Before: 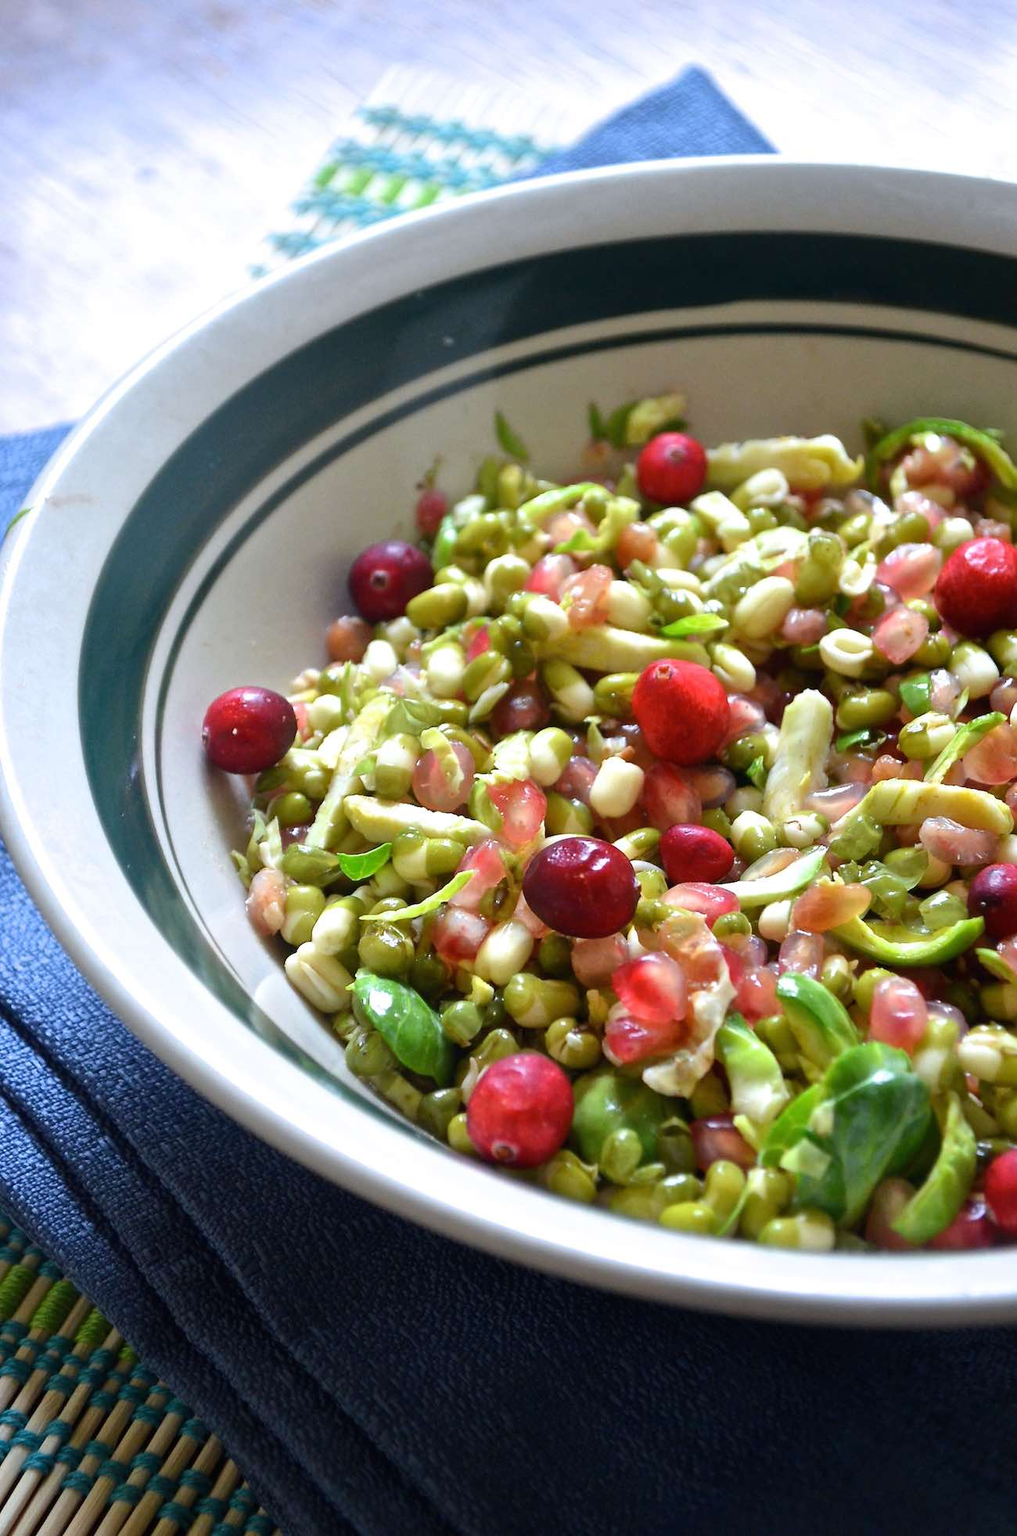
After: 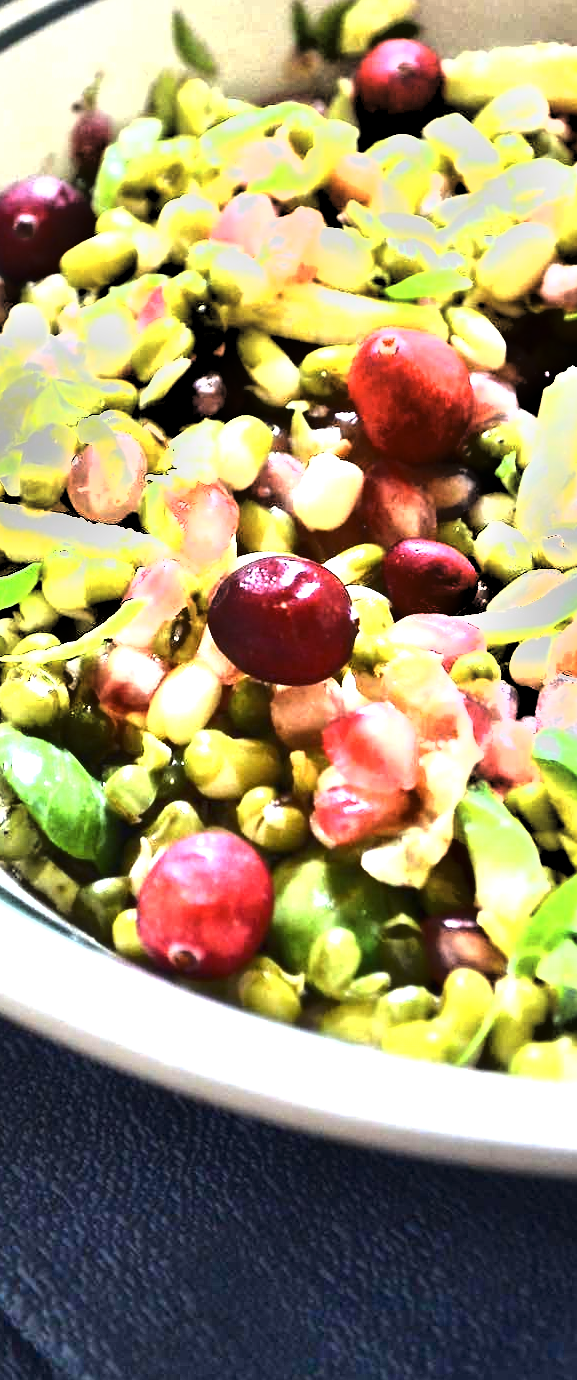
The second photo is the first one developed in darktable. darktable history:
exposure: black level correction 0, exposure 1.675 EV, compensate exposure bias true, compensate highlight preservation false
contrast brightness saturation: saturation -0.05
crop: left 35.432%, top 26.233%, right 20.145%, bottom 3.432%
tone equalizer: -8 EV -0.417 EV, -7 EV -0.389 EV, -6 EV -0.333 EV, -5 EV -0.222 EV, -3 EV 0.222 EV, -2 EV 0.333 EV, -1 EV 0.389 EV, +0 EV 0.417 EV, edges refinement/feathering 500, mask exposure compensation -1.25 EV, preserve details no
shadows and highlights: highlights color adjustment 0%, soften with gaussian
